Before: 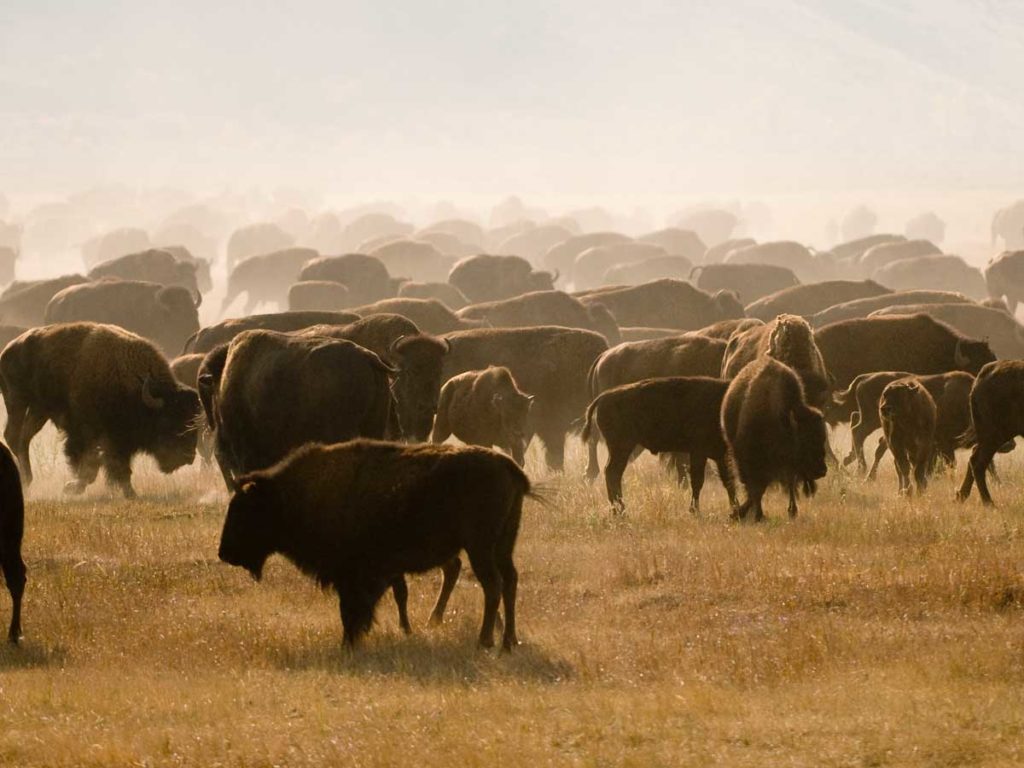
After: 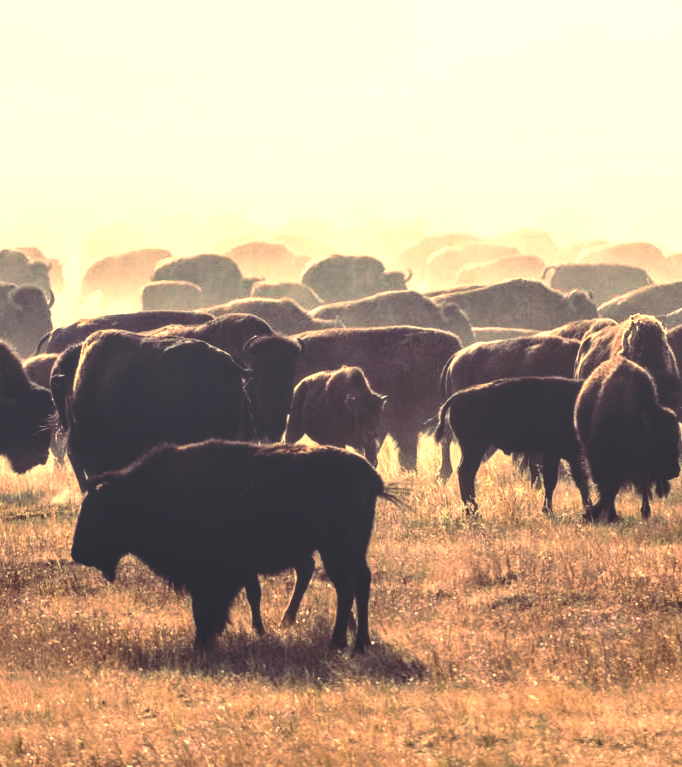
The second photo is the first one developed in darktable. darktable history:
white balance: red 1.138, green 0.996, blue 0.812
local contrast: detail 130%
crop and rotate: left 14.385%, right 18.948%
tone equalizer: -8 EV -1.08 EV, -7 EV -1.01 EV, -6 EV -0.867 EV, -5 EV -0.578 EV, -3 EV 0.578 EV, -2 EV 0.867 EV, -1 EV 1.01 EV, +0 EV 1.08 EV, edges refinement/feathering 500, mask exposure compensation -1.57 EV, preserve details no
rgb curve: curves: ch0 [(0, 0.186) (0.314, 0.284) (0.576, 0.466) (0.805, 0.691) (0.936, 0.886)]; ch1 [(0, 0.186) (0.314, 0.284) (0.581, 0.534) (0.771, 0.746) (0.936, 0.958)]; ch2 [(0, 0.216) (0.275, 0.39) (1, 1)], mode RGB, independent channels, compensate middle gray true, preserve colors none
